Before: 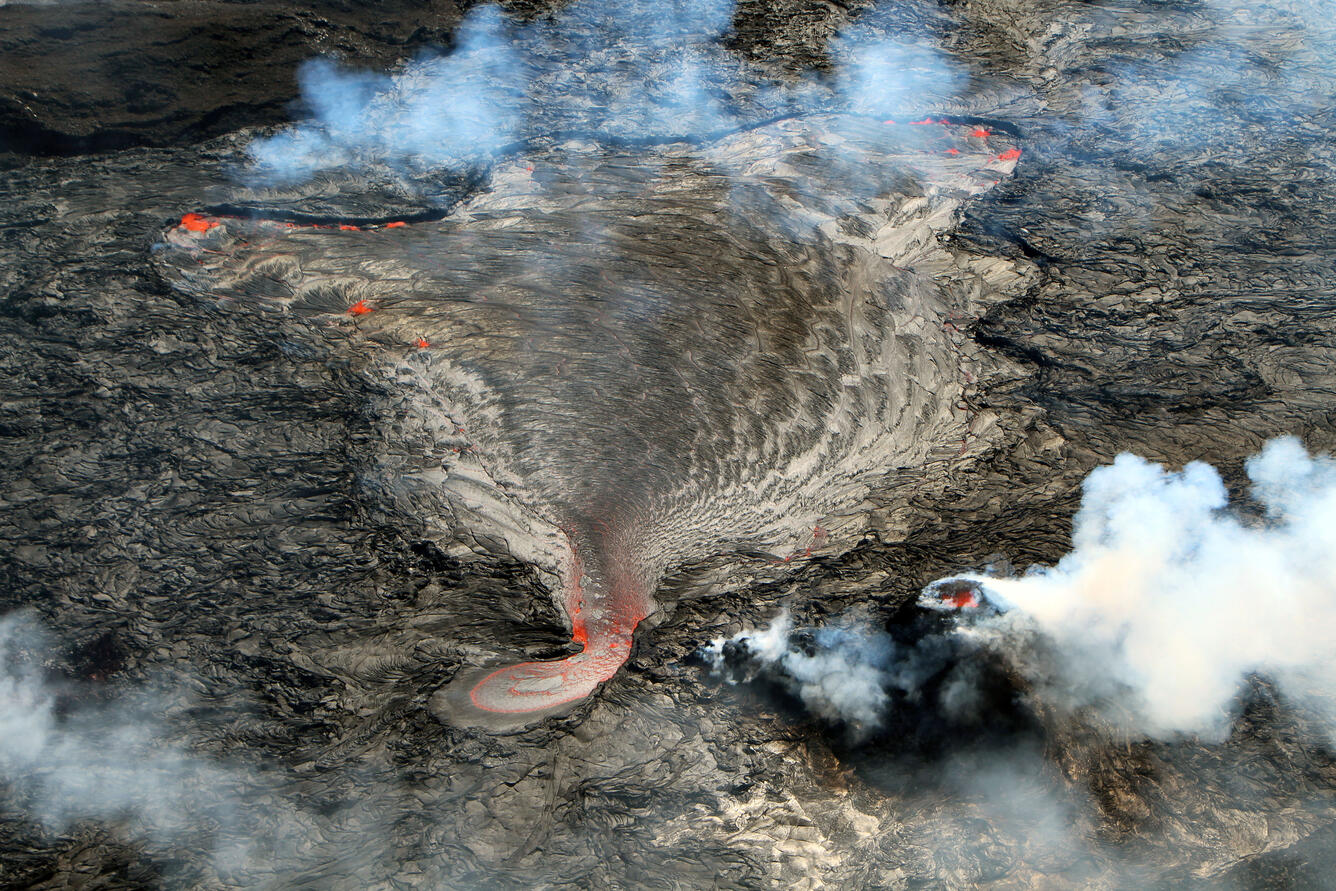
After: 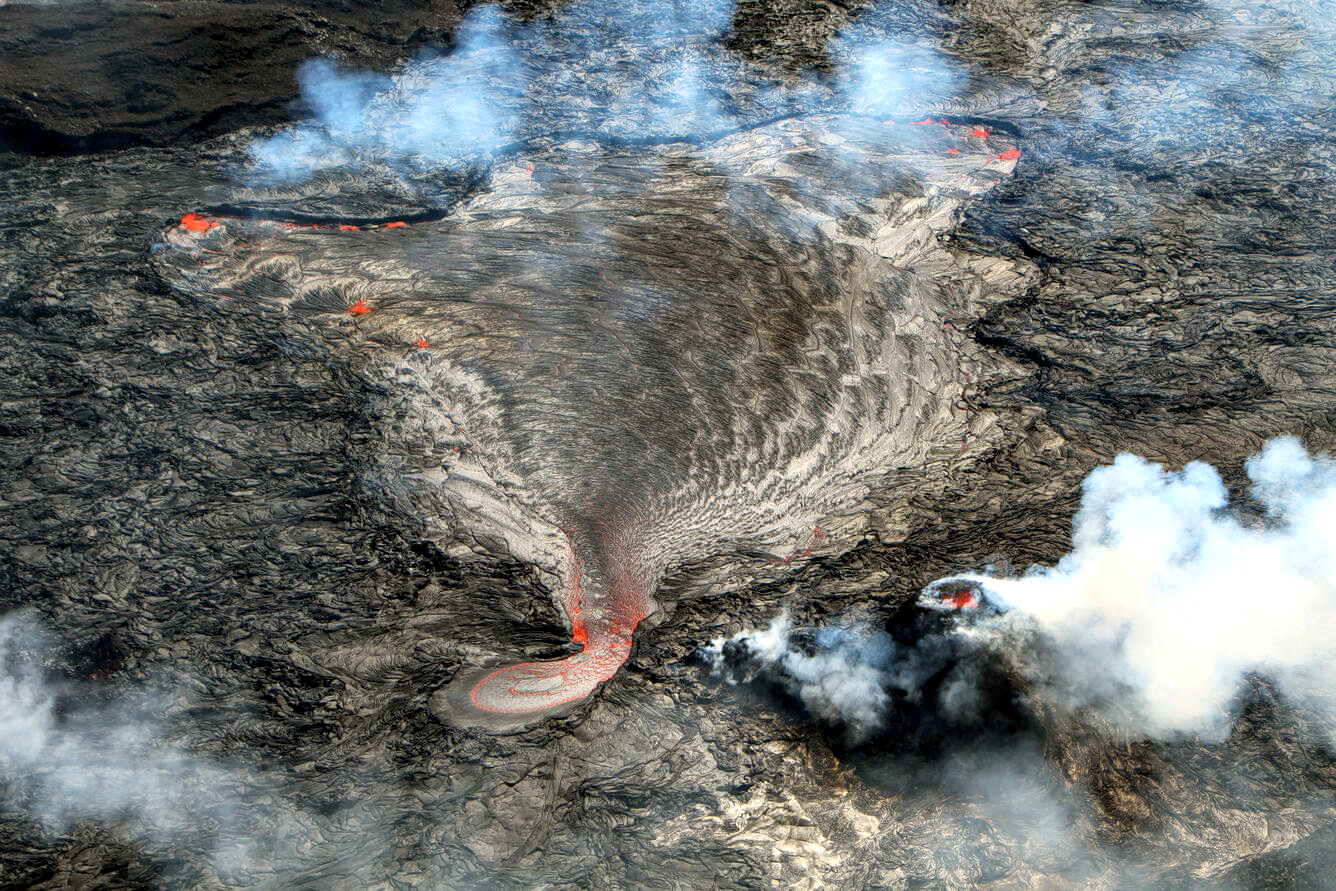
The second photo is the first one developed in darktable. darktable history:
exposure: exposure 0.171 EV, compensate highlight preservation false
local contrast: on, module defaults
